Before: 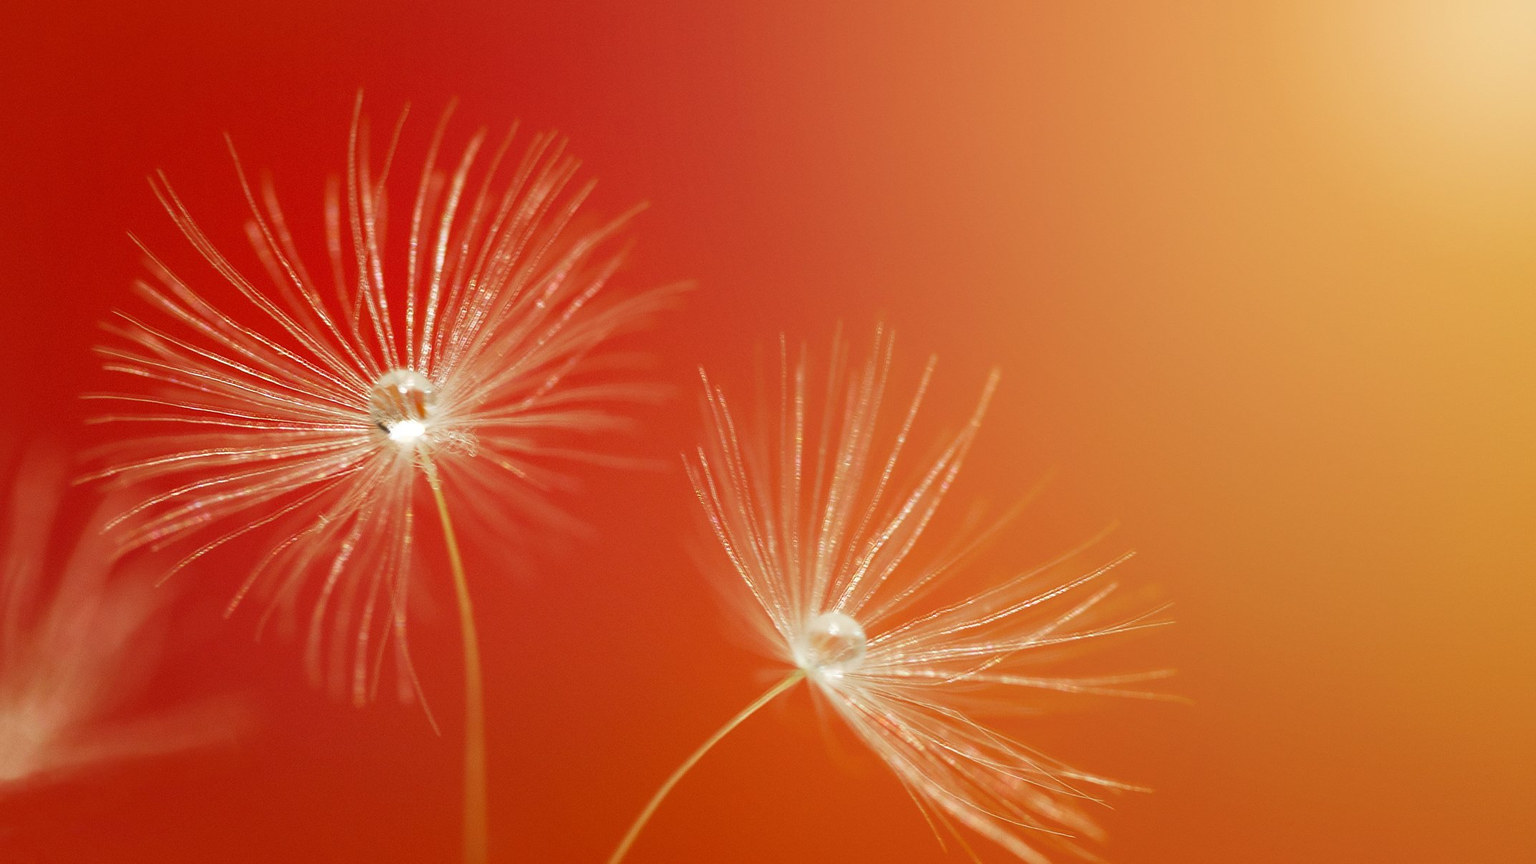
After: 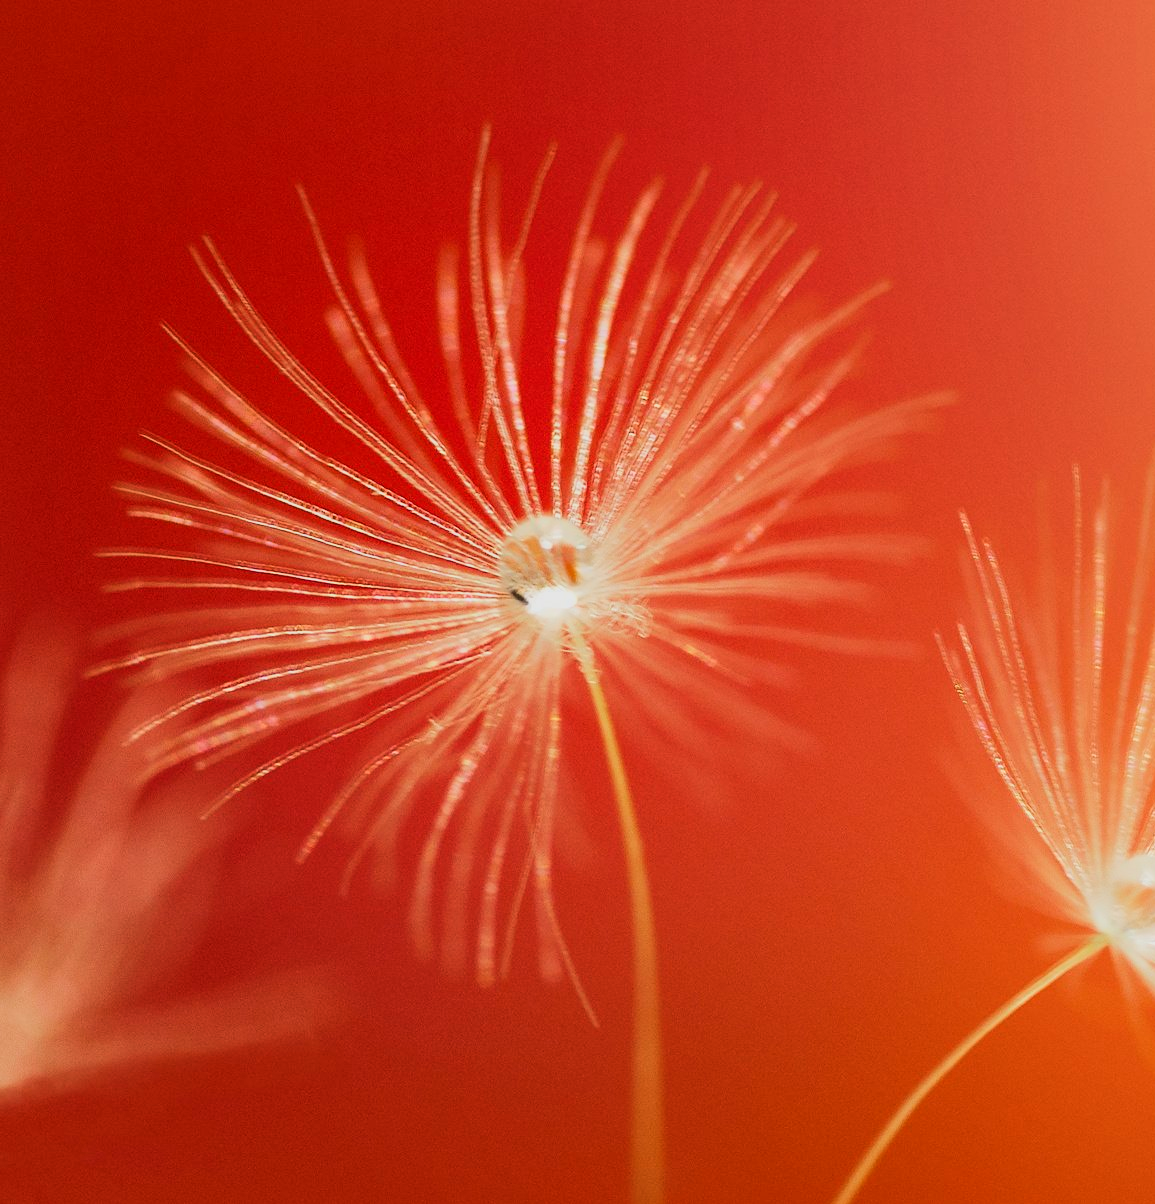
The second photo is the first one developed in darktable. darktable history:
exposure: exposure -0.341 EV, compensate highlight preservation false
tone equalizer: edges refinement/feathering 500, mask exposure compensation -1.24 EV, preserve details no
crop: left 0.774%, right 45.309%, bottom 0.083%
color zones: curves: ch1 [(0, 0.513) (0.143, 0.524) (0.286, 0.511) (0.429, 0.506) (0.571, 0.503) (0.714, 0.503) (0.857, 0.508) (1, 0.513)], mix -63.75%
tone curve: curves: ch0 [(0, 0) (0.003, 0.079) (0.011, 0.083) (0.025, 0.088) (0.044, 0.095) (0.069, 0.106) (0.1, 0.115) (0.136, 0.127) (0.177, 0.152) (0.224, 0.198) (0.277, 0.263) (0.335, 0.371) (0.399, 0.483) (0.468, 0.582) (0.543, 0.664) (0.623, 0.726) (0.709, 0.793) (0.801, 0.842) (0.898, 0.896) (1, 1)]
